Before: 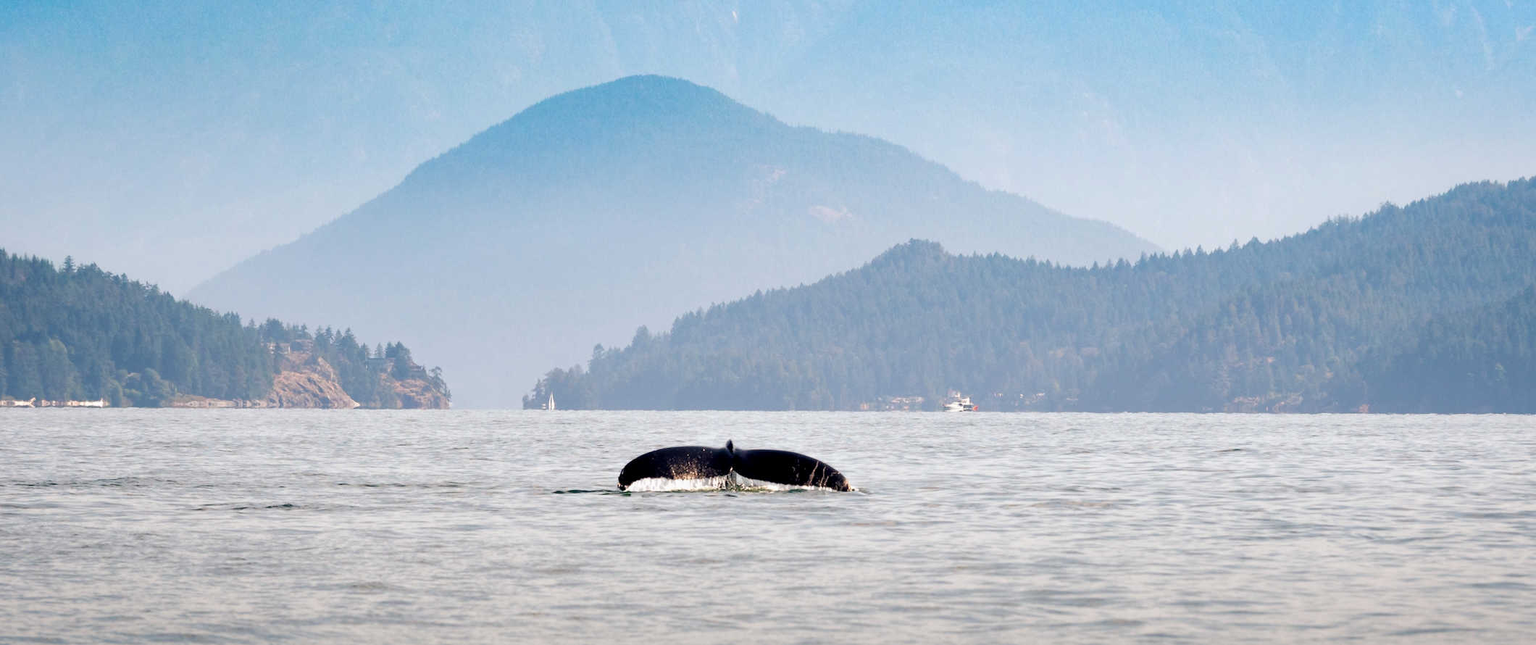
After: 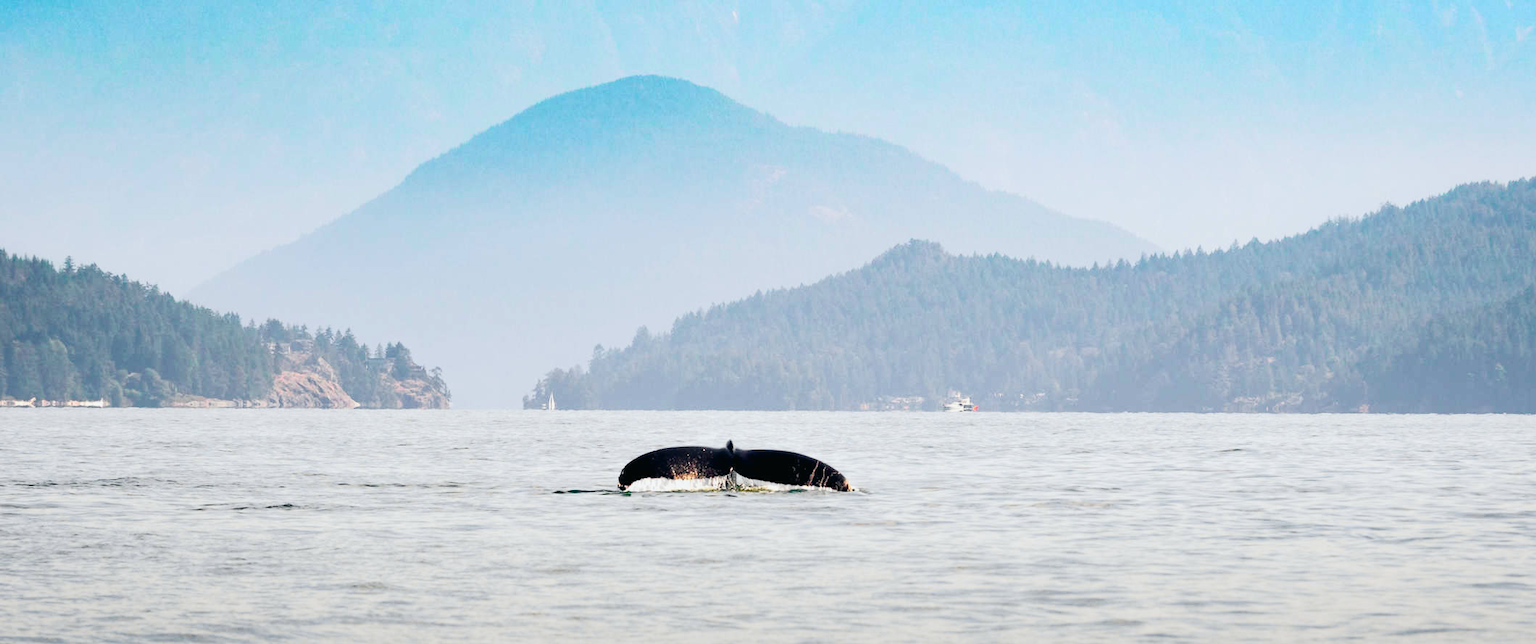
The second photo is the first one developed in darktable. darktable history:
white balance: emerald 1
tone curve: curves: ch0 [(0, 0.013) (0.104, 0.103) (0.258, 0.267) (0.448, 0.489) (0.709, 0.794) (0.895, 0.915) (0.994, 0.971)]; ch1 [(0, 0) (0.335, 0.298) (0.446, 0.416) (0.488, 0.488) (0.515, 0.504) (0.581, 0.615) (0.635, 0.661) (1, 1)]; ch2 [(0, 0) (0.314, 0.306) (0.436, 0.447) (0.502, 0.5) (0.538, 0.541) (0.568, 0.603) (0.641, 0.635) (0.717, 0.701) (1, 1)], color space Lab, independent channels, preserve colors none
